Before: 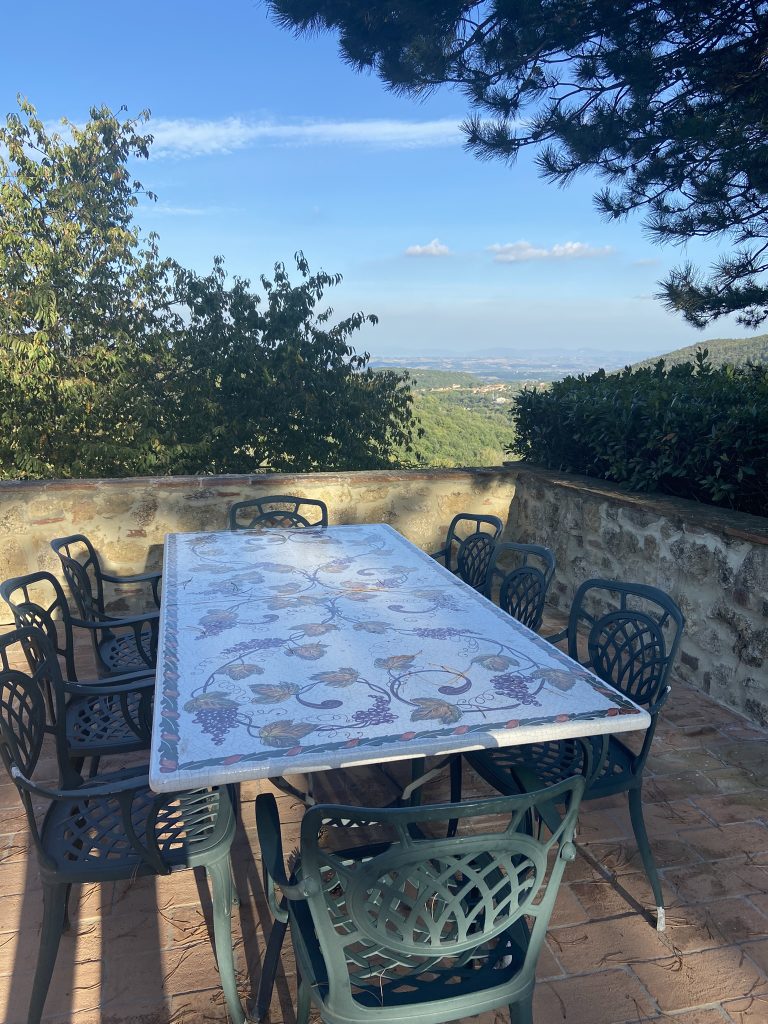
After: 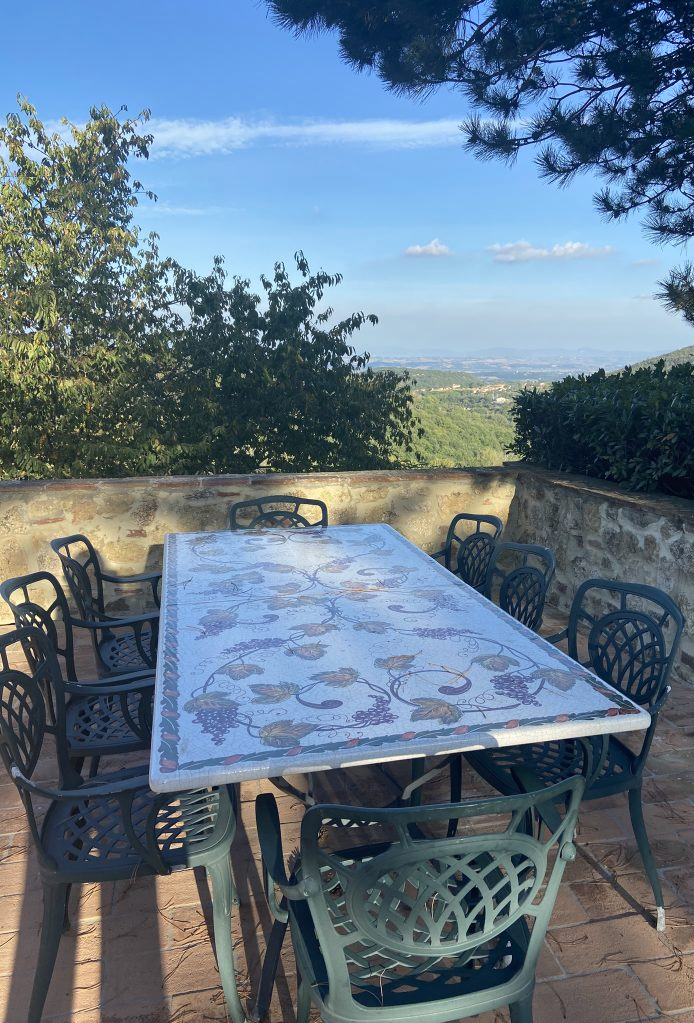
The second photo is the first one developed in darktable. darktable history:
tone equalizer: on, module defaults
crop: right 9.509%, bottom 0.031%
shadows and highlights: soften with gaussian
